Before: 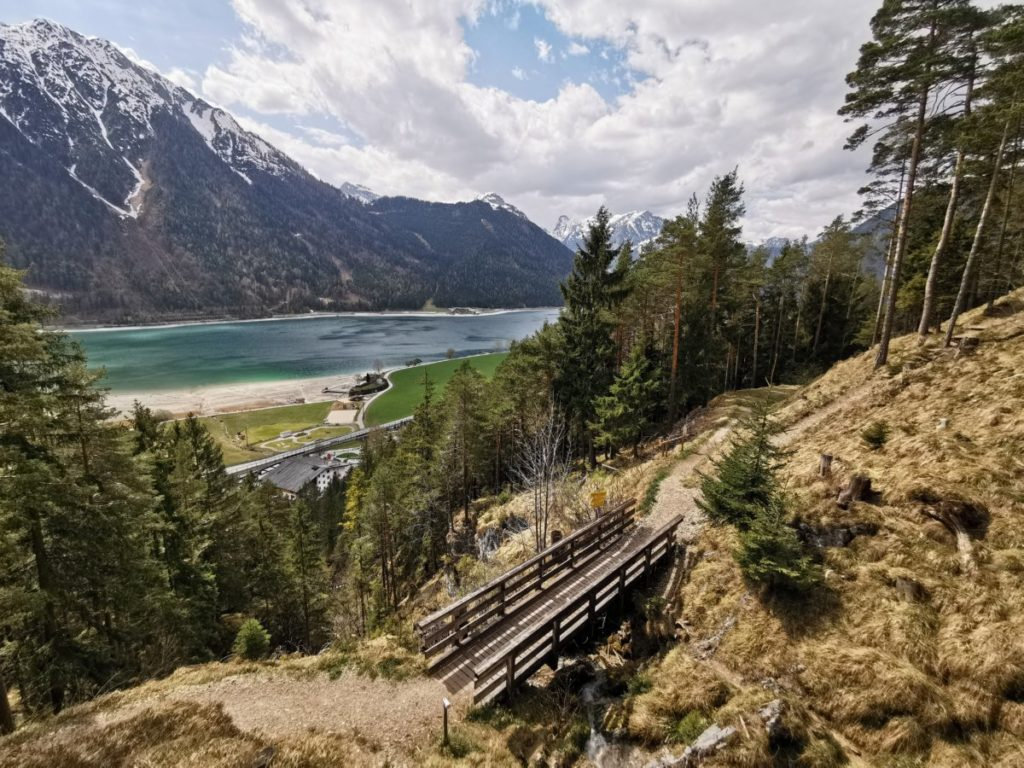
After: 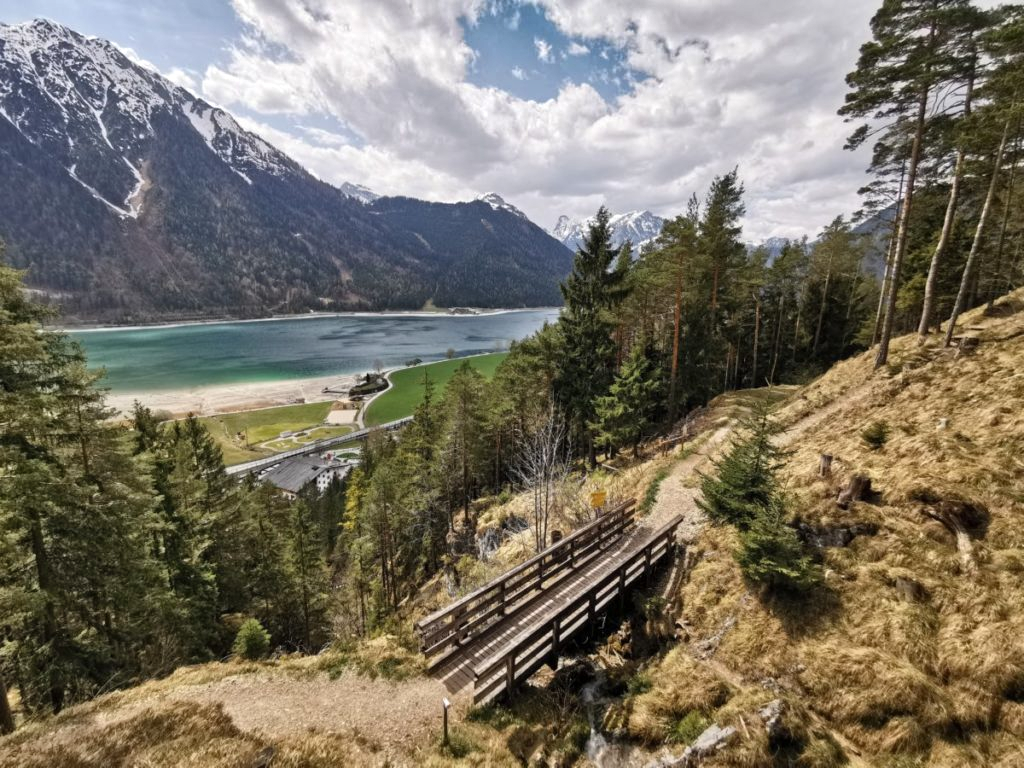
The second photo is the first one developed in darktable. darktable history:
shadows and highlights: shadows 60, highlights -60.23, soften with gaussian
exposure: exposure 0.127 EV, compensate highlight preservation false
